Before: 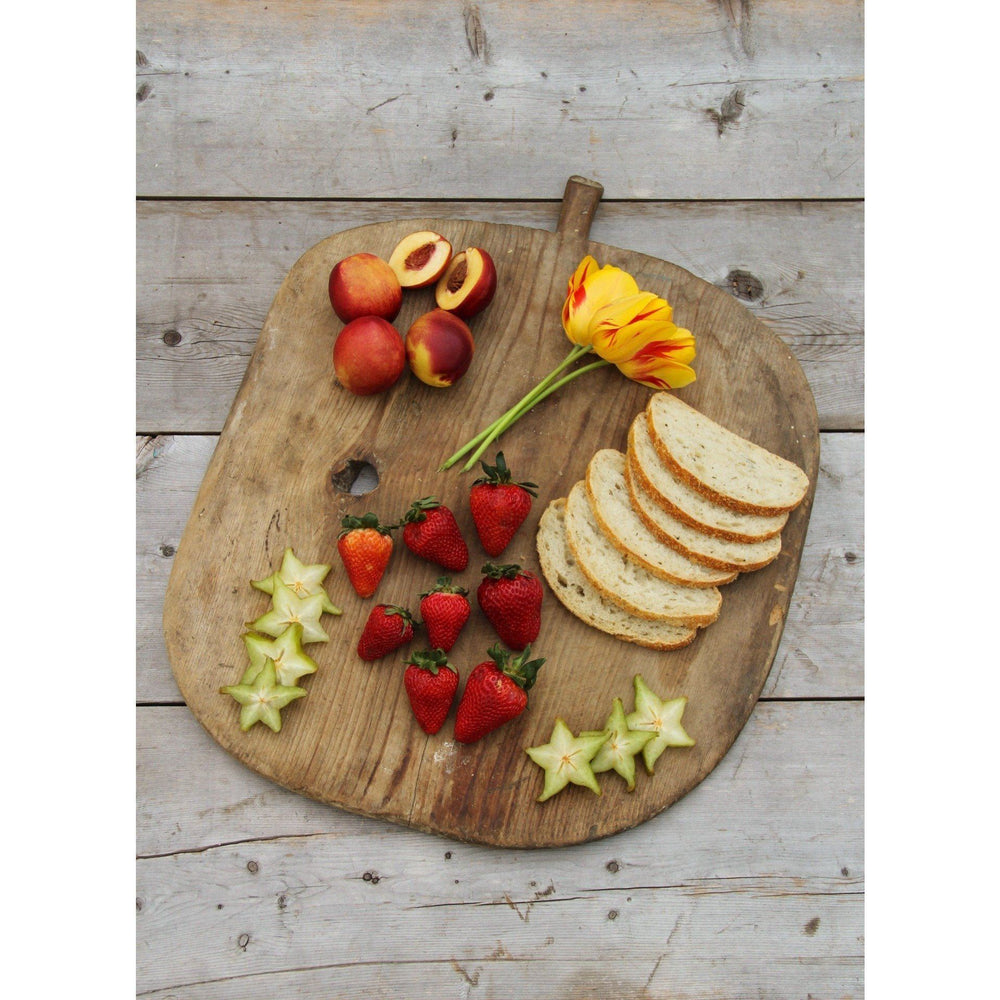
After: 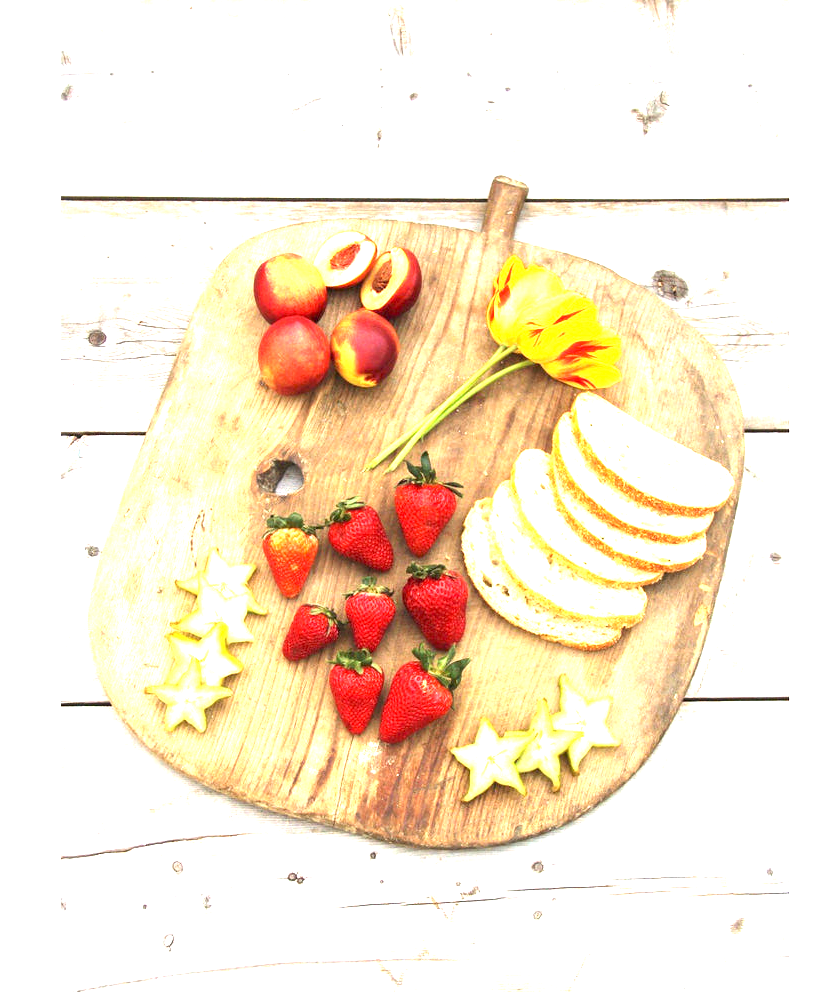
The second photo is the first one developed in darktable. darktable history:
crop: left 7.598%, right 7.873%
haze removal: compatibility mode true, adaptive false
exposure: exposure 2.25 EV, compensate highlight preservation false
